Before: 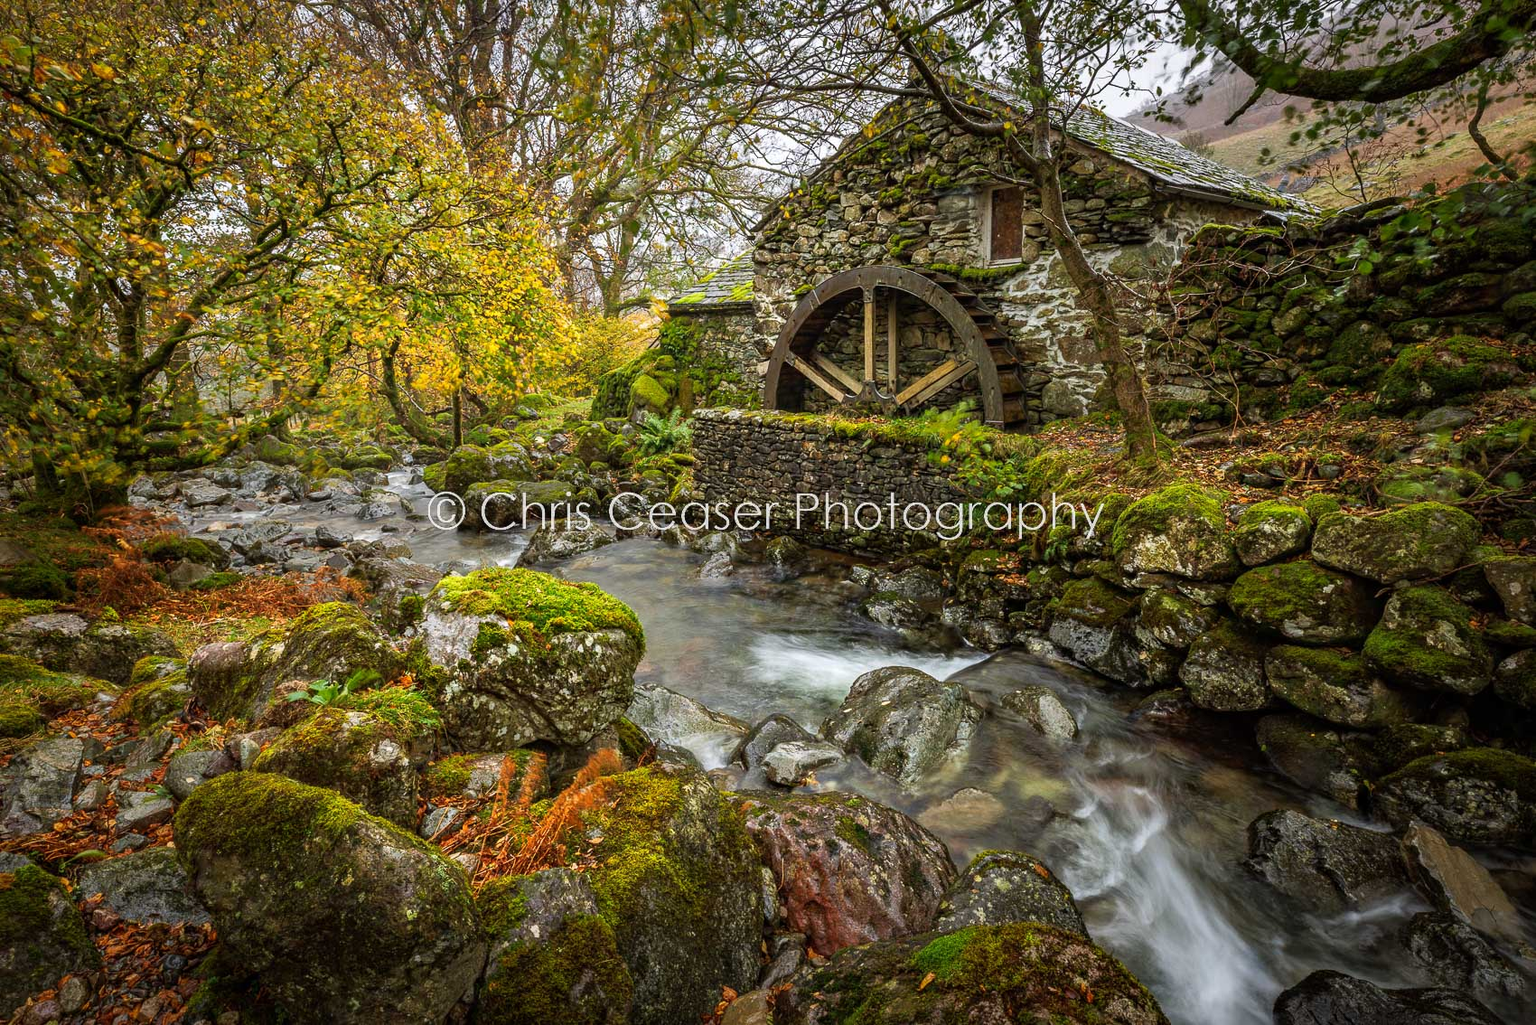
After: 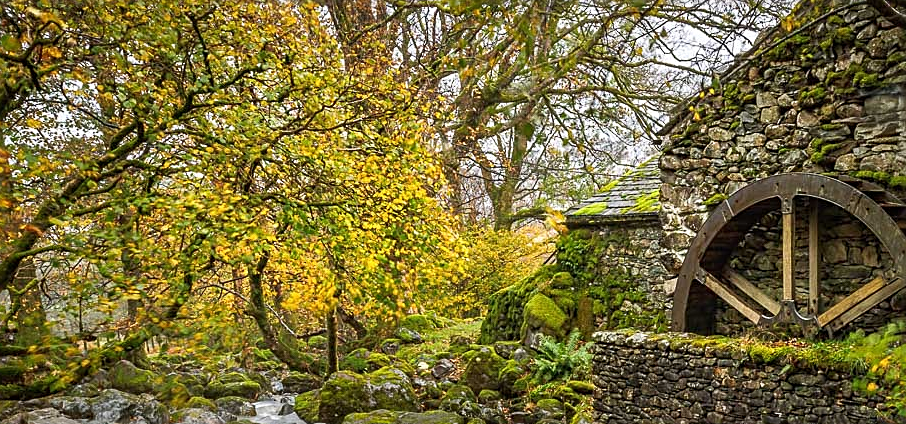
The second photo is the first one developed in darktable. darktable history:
sharpen: on, module defaults
crop: left 10.291%, top 10.689%, right 36.357%, bottom 51.859%
